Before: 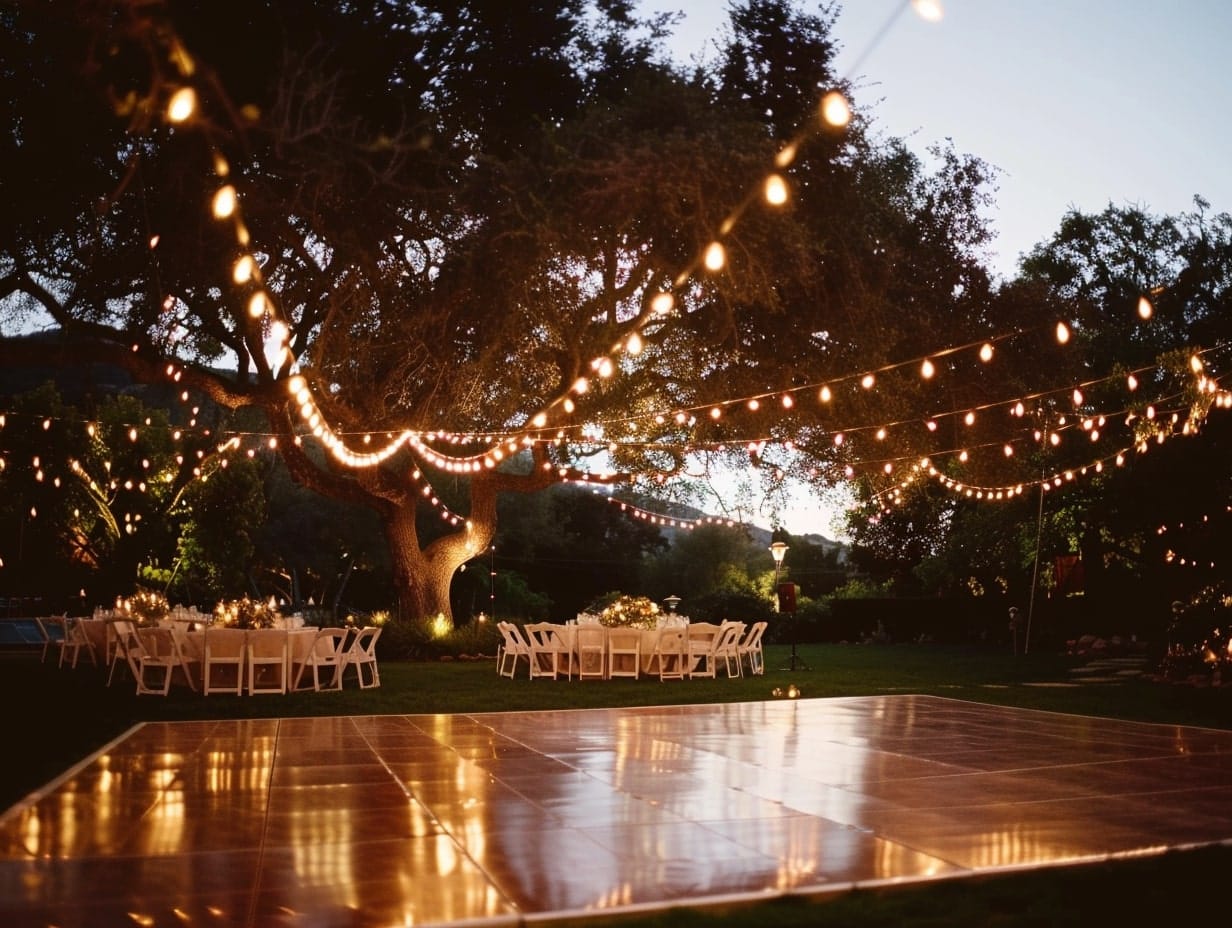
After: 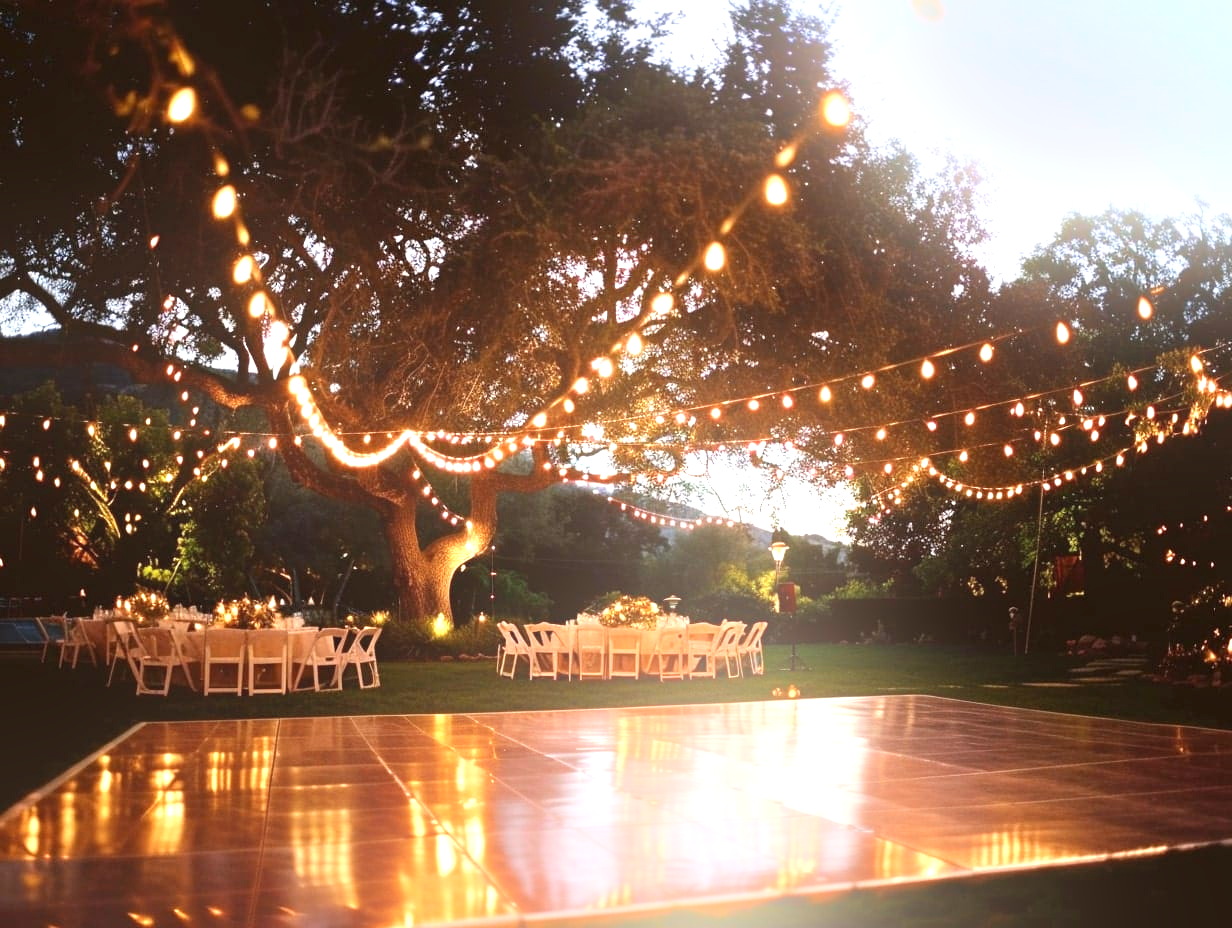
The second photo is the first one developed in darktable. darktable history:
bloom: on, module defaults
exposure: exposure 1 EV, compensate highlight preservation false
